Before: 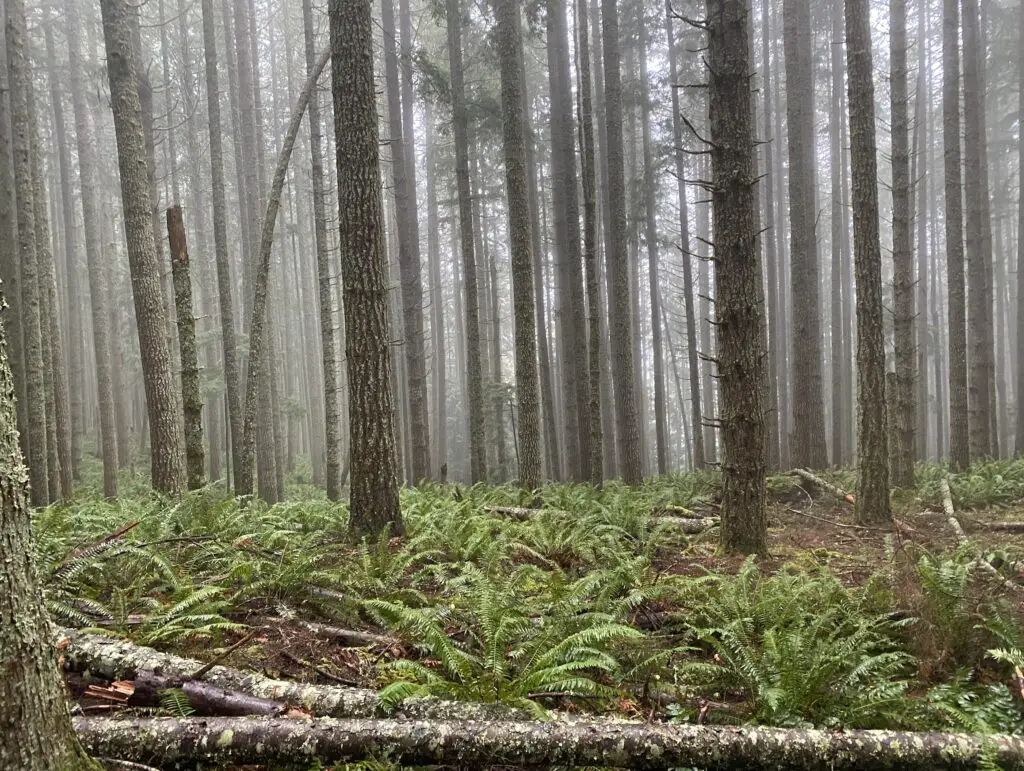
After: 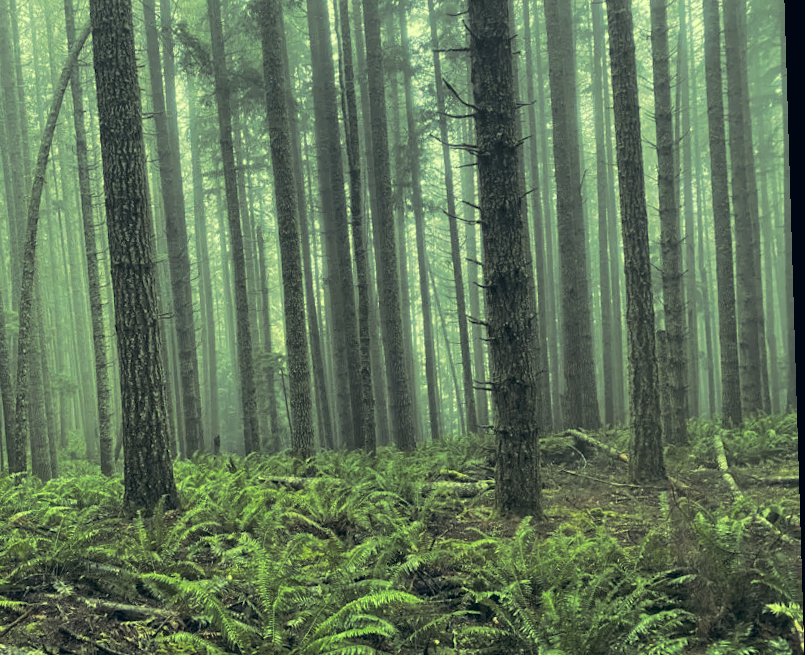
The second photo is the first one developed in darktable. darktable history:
rotate and perspective: rotation -1.75°, automatic cropping off
color correction: highlights a* -15.58, highlights b* 40, shadows a* -40, shadows b* -26.18
crop: left 23.095%, top 5.827%, bottom 11.854%
split-toning: shadows › saturation 0.24, highlights › hue 54°, highlights › saturation 0.24
